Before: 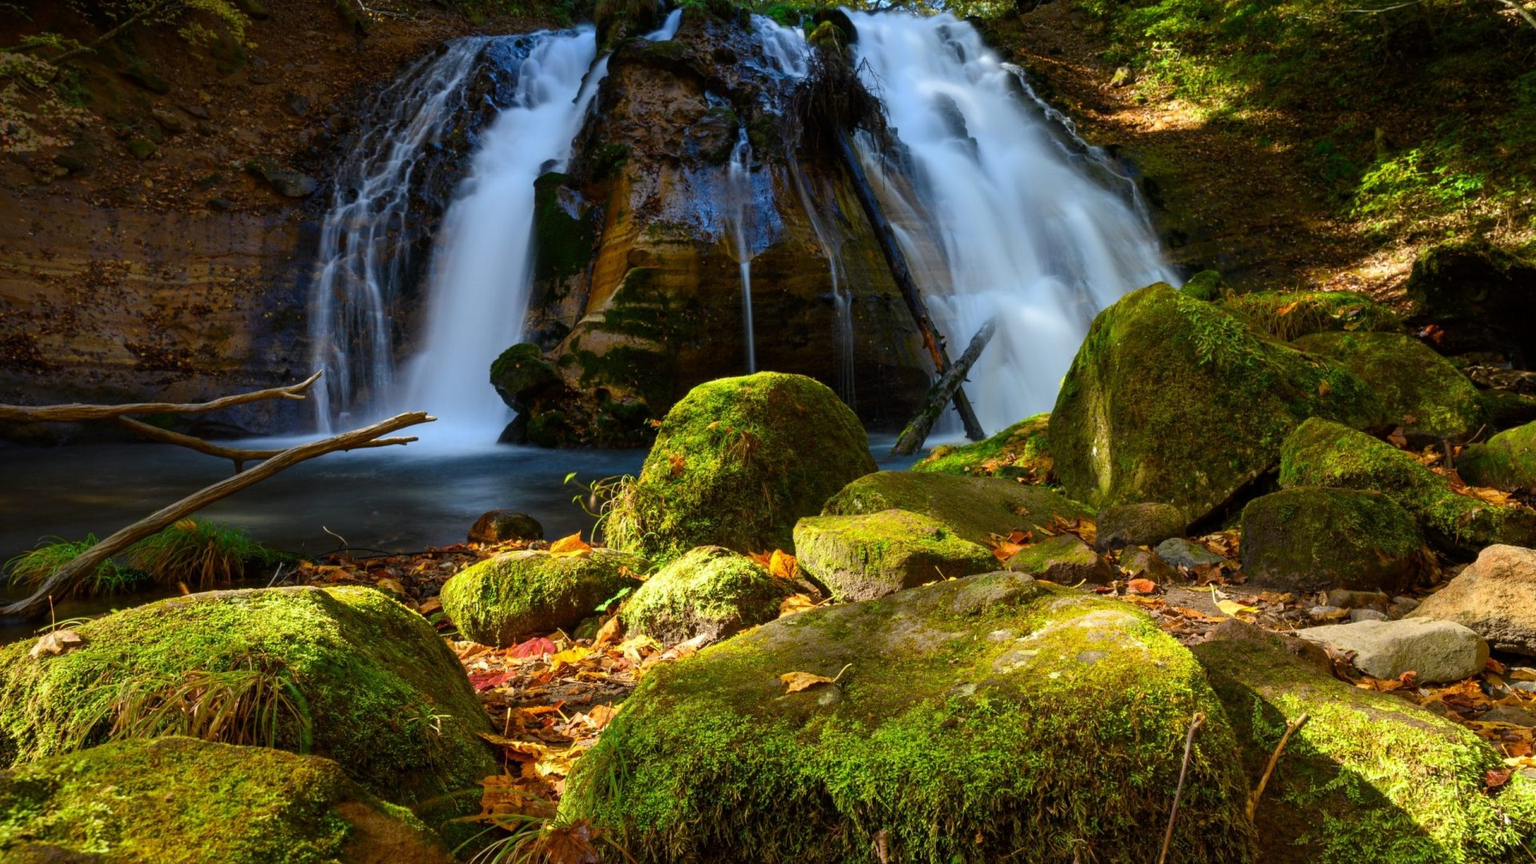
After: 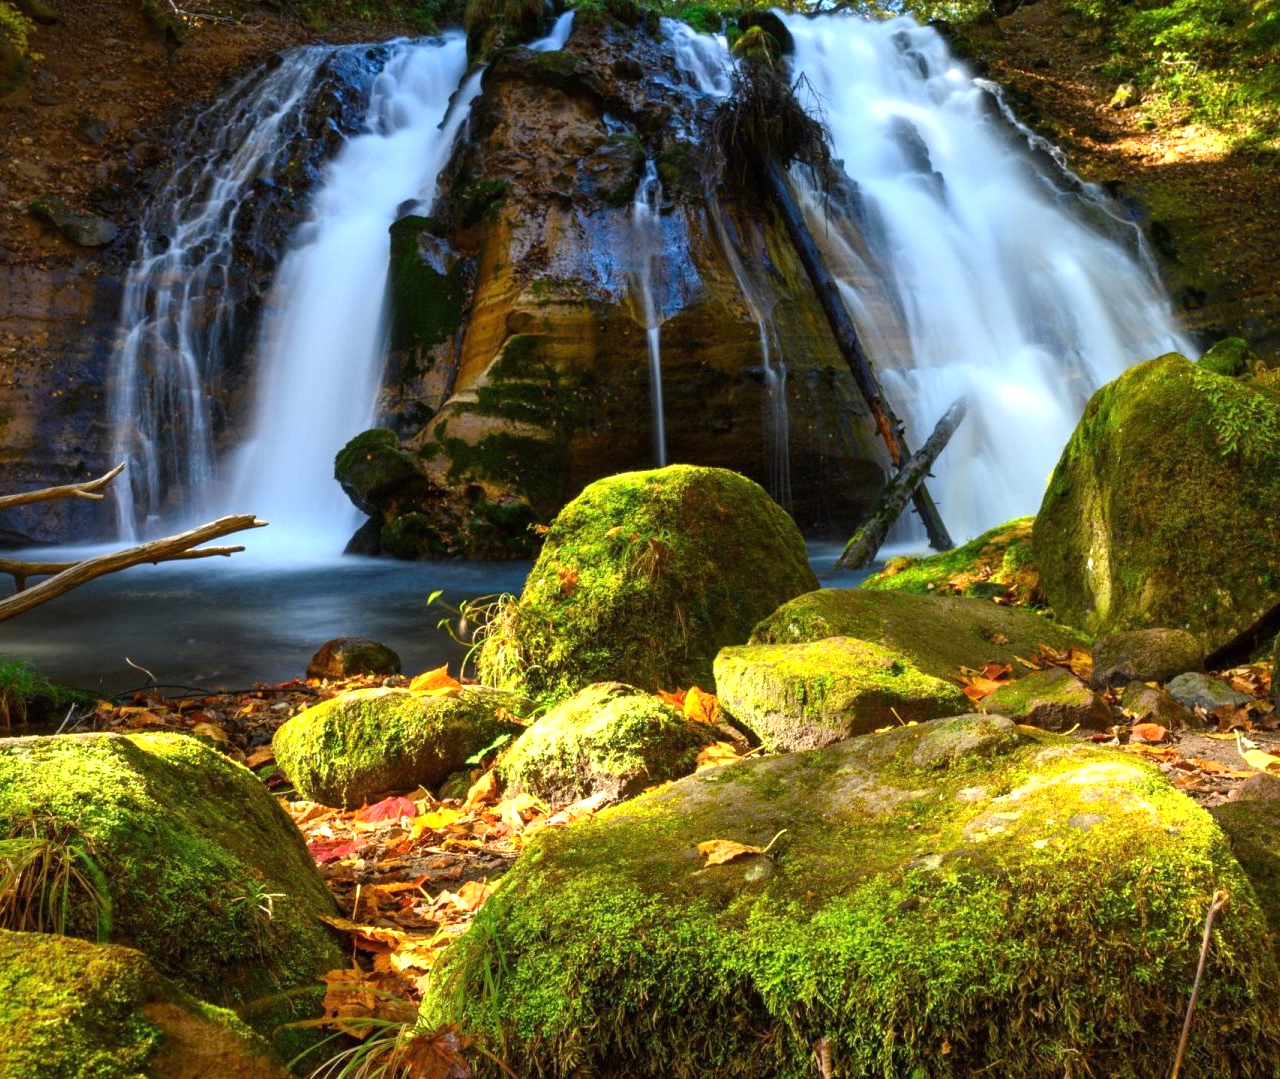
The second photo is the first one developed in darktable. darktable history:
crop and rotate: left 14.491%, right 18.82%
exposure: black level correction 0, exposure 0.7 EV, compensate highlight preservation false
